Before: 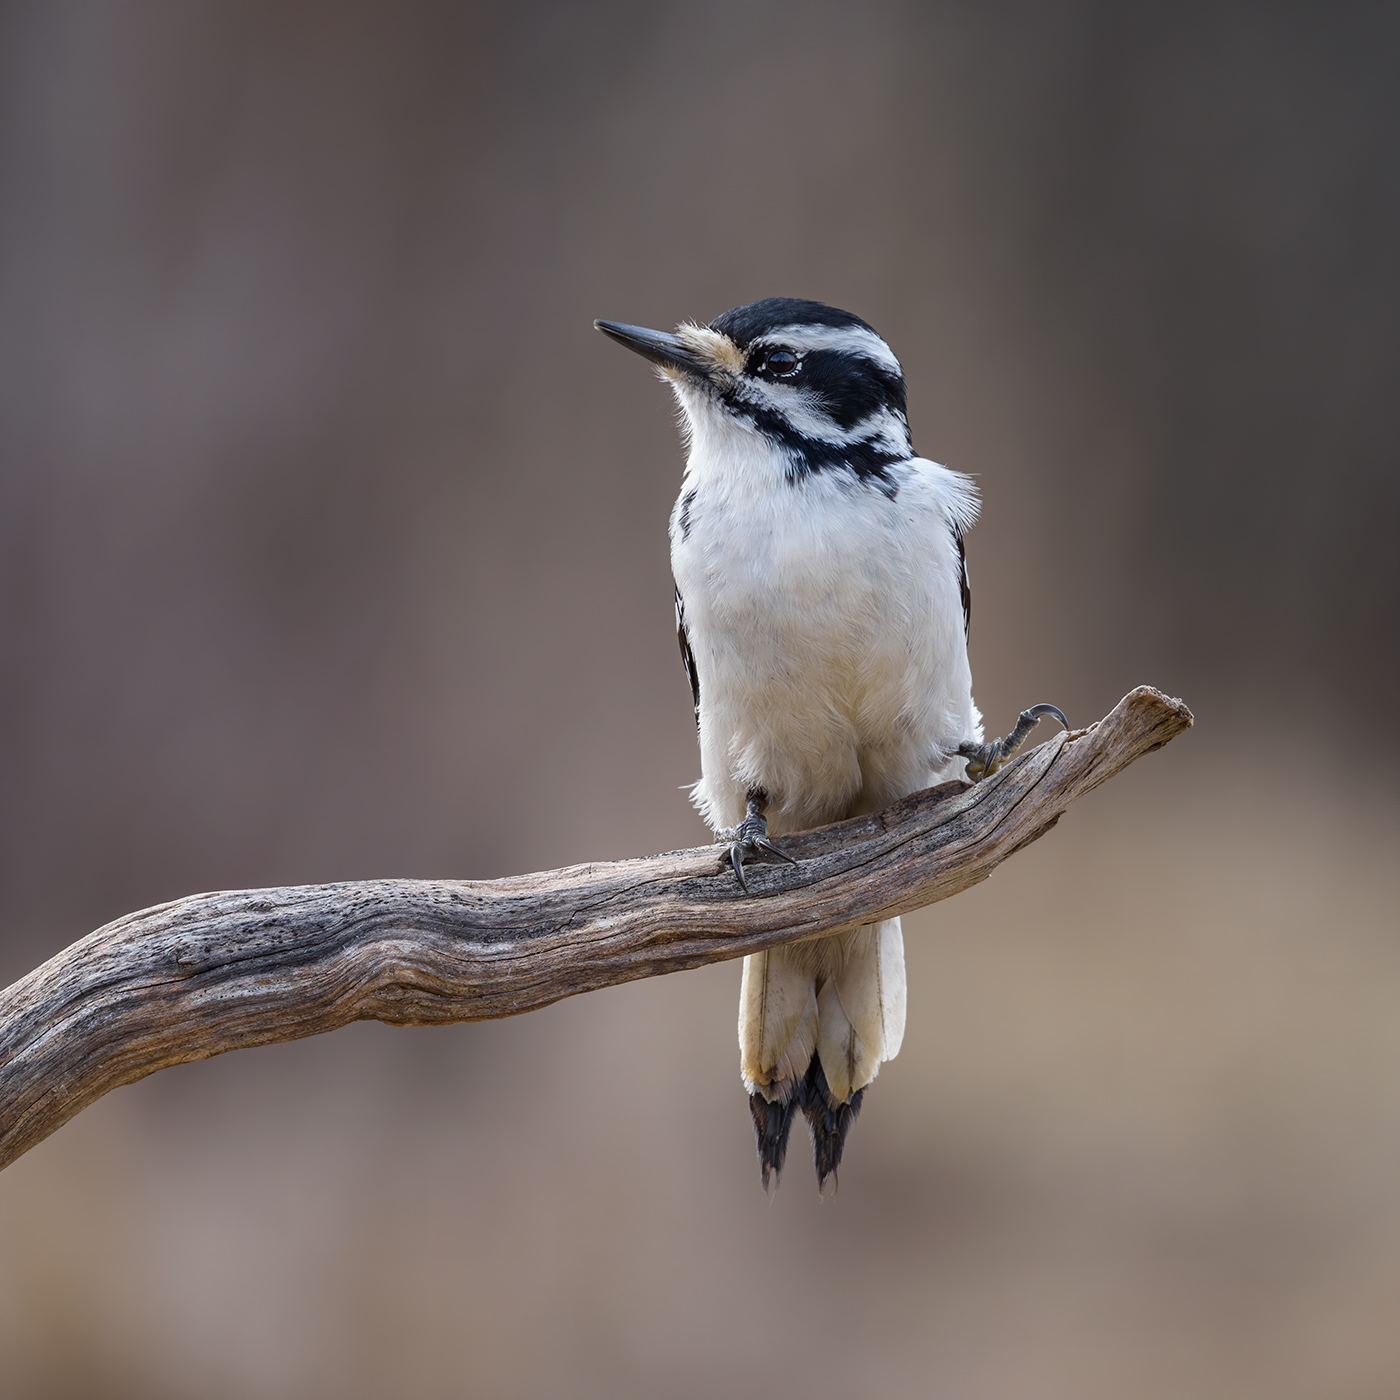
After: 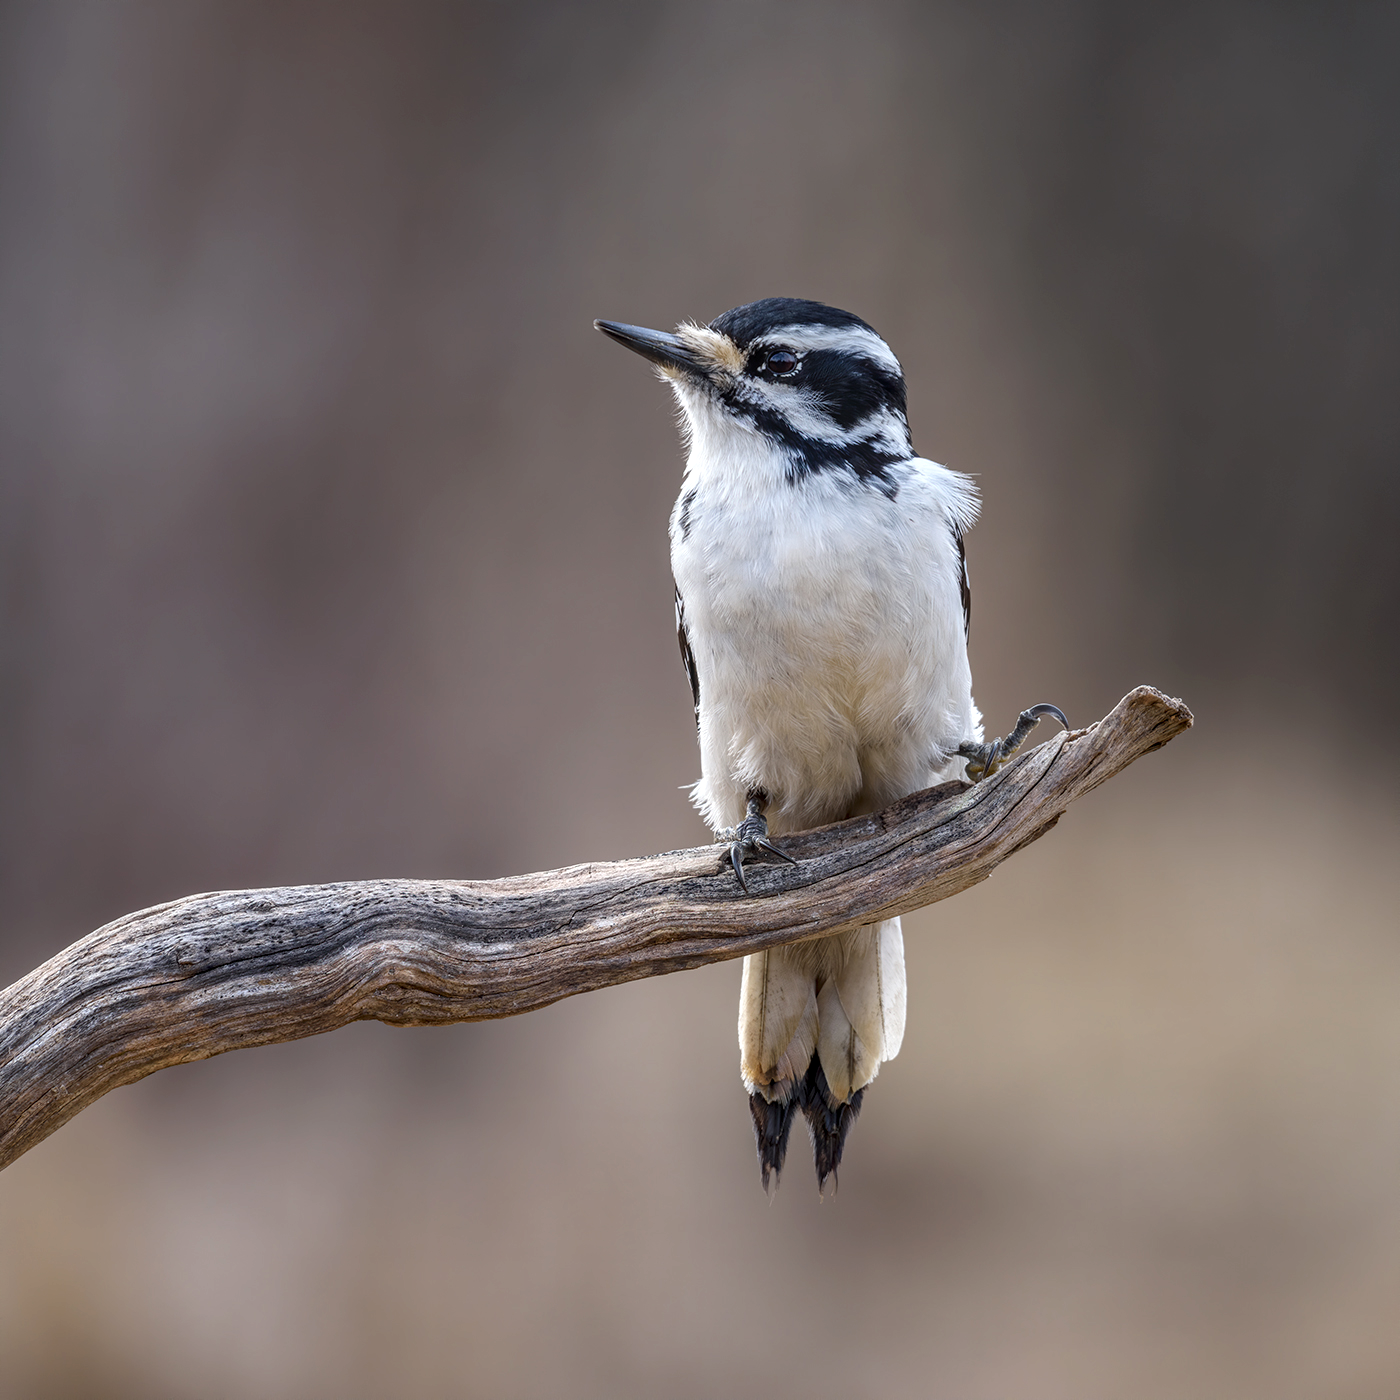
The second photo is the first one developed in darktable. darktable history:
exposure: exposure 0.126 EV, compensate exposure bias true, compensate highlight preservation false
local contrast: on, module defaults
